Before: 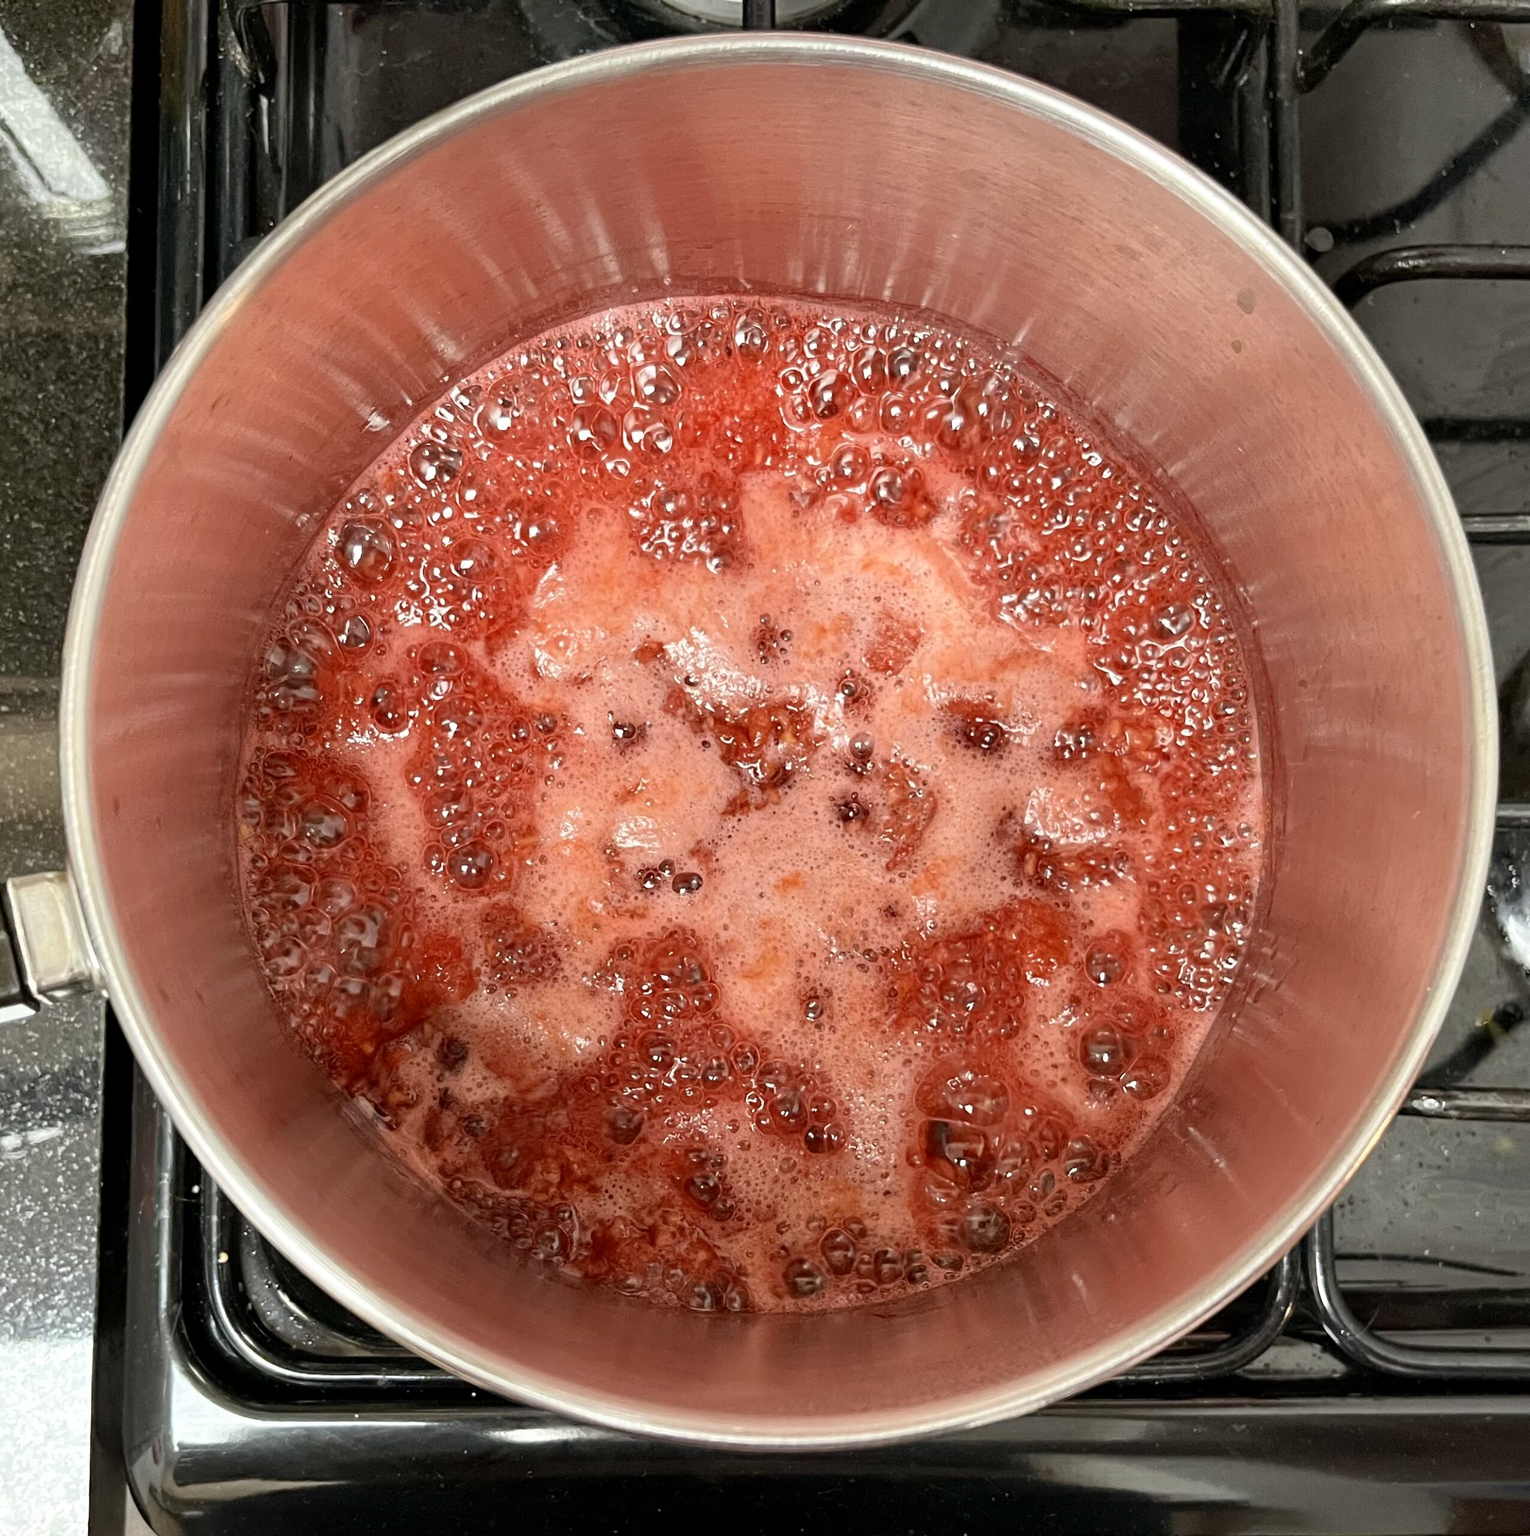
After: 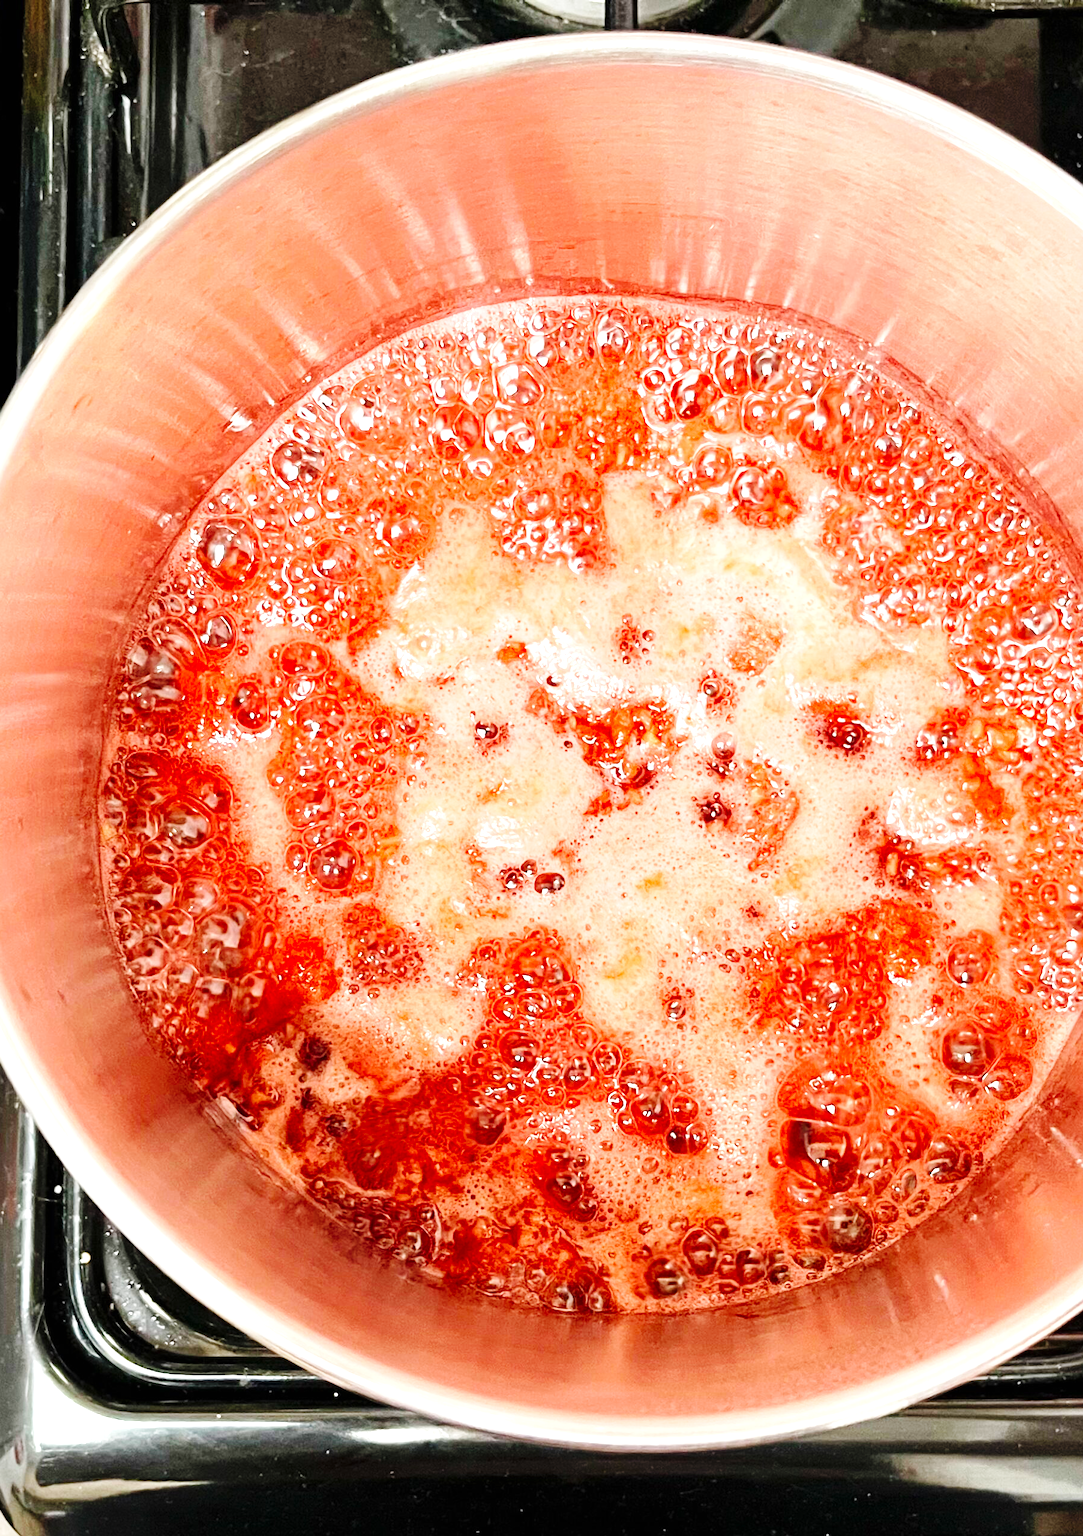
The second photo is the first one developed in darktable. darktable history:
exposure: black level correction 0, exposure 1 EV, compensate highlight preservation false
base curve: curves: ch0 [(0, 0) (0.036, 0.025) (0.121, 0.166) (0.206, 0.329) (0.605, 0.79) (1, 1)], preserve colors none
crop and rotate: left 9.021%, right 20.192%
